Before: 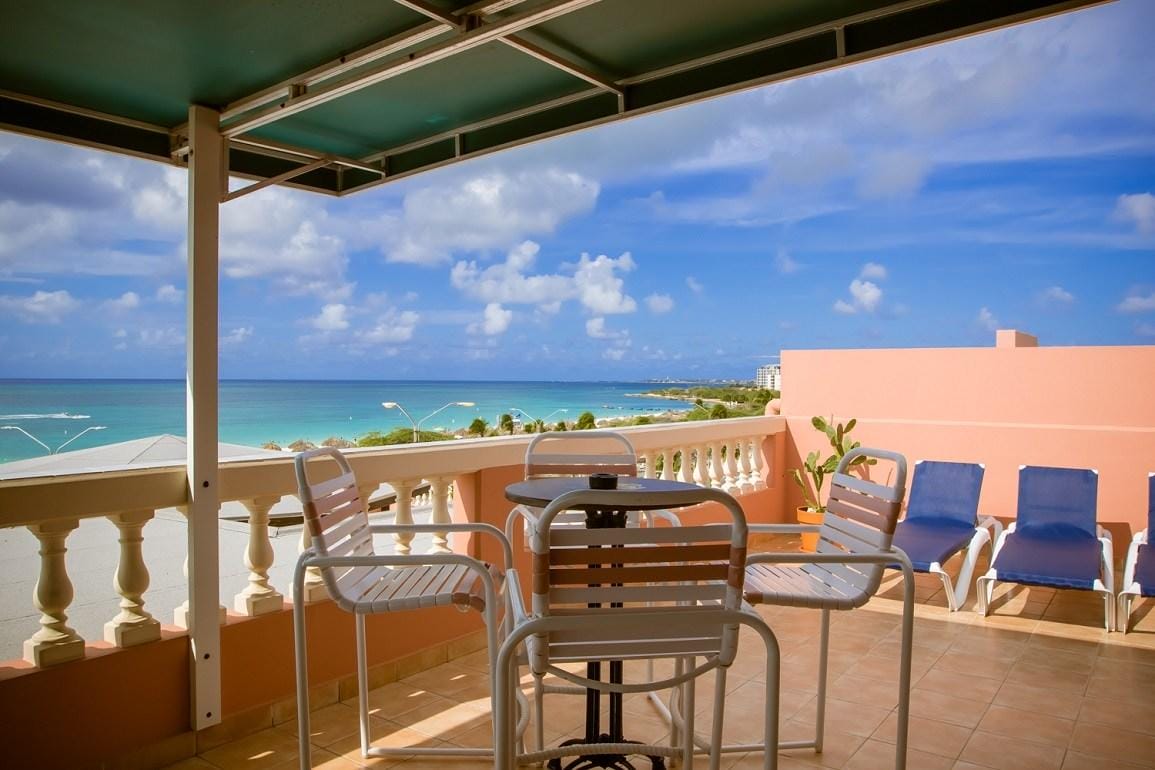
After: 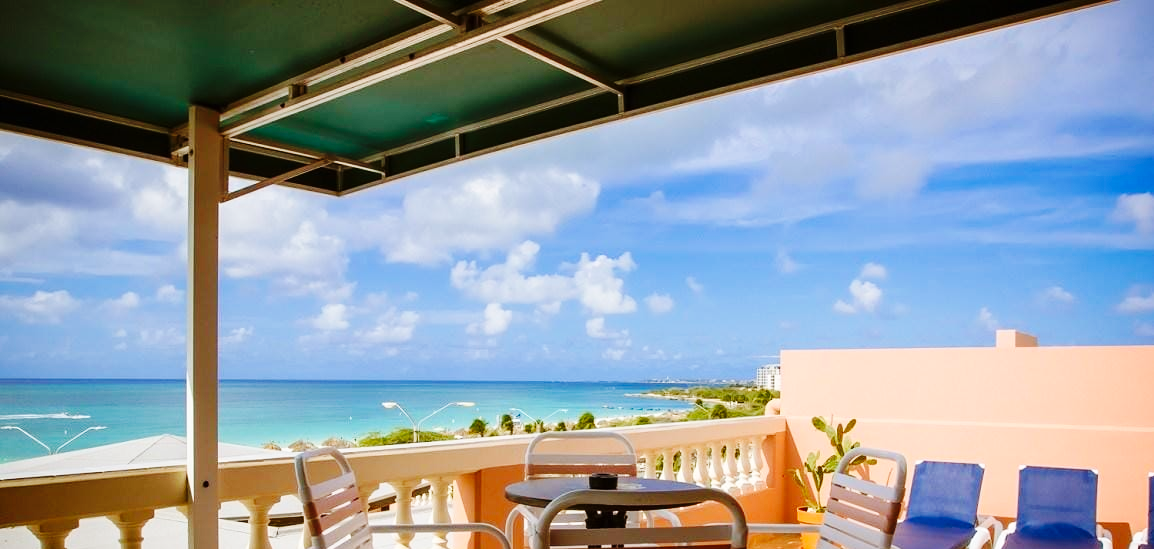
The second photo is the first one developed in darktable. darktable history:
base curve: curves: ch0 [(0, 0) (0.036, 0.025) (0.121, 0.166) (0.206, 0.329) (0.605, 0.79) (1, 1)], preserve colors none
crop: bottom 28.576%
